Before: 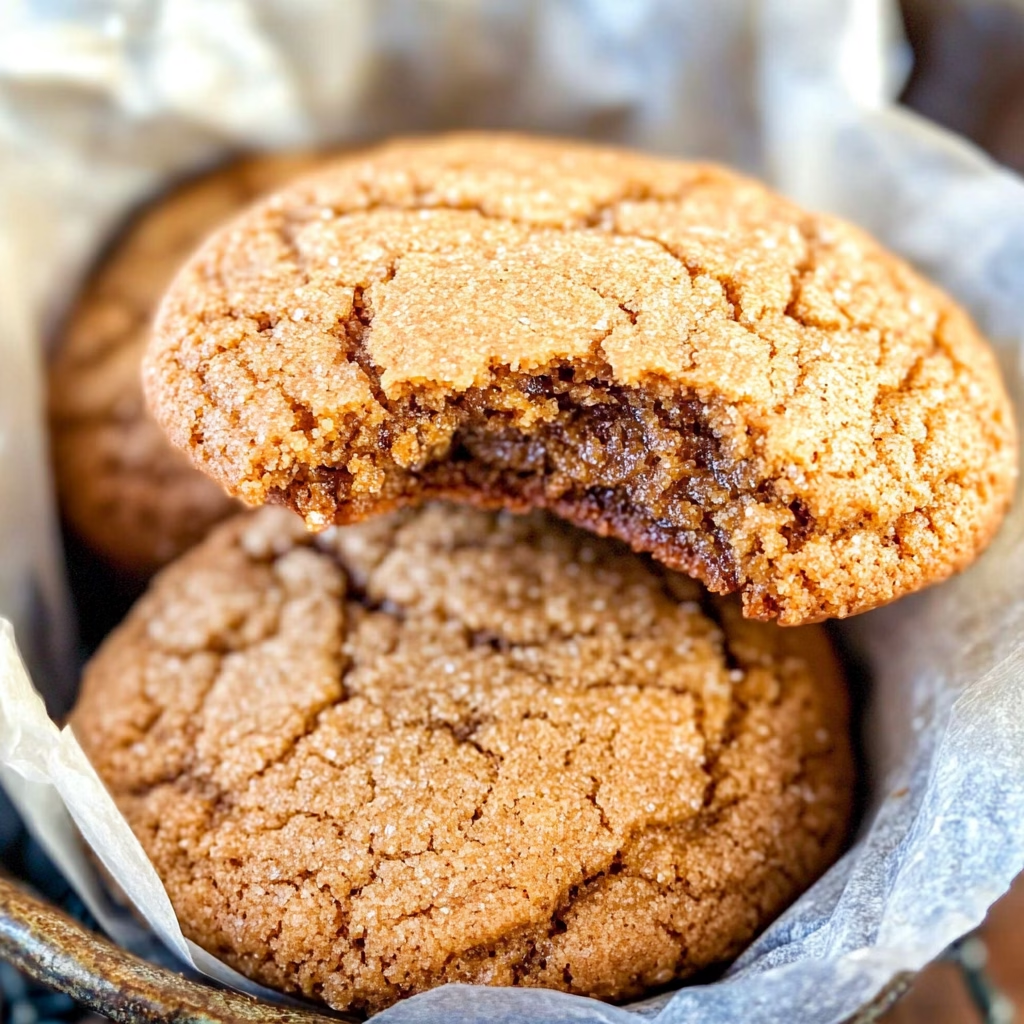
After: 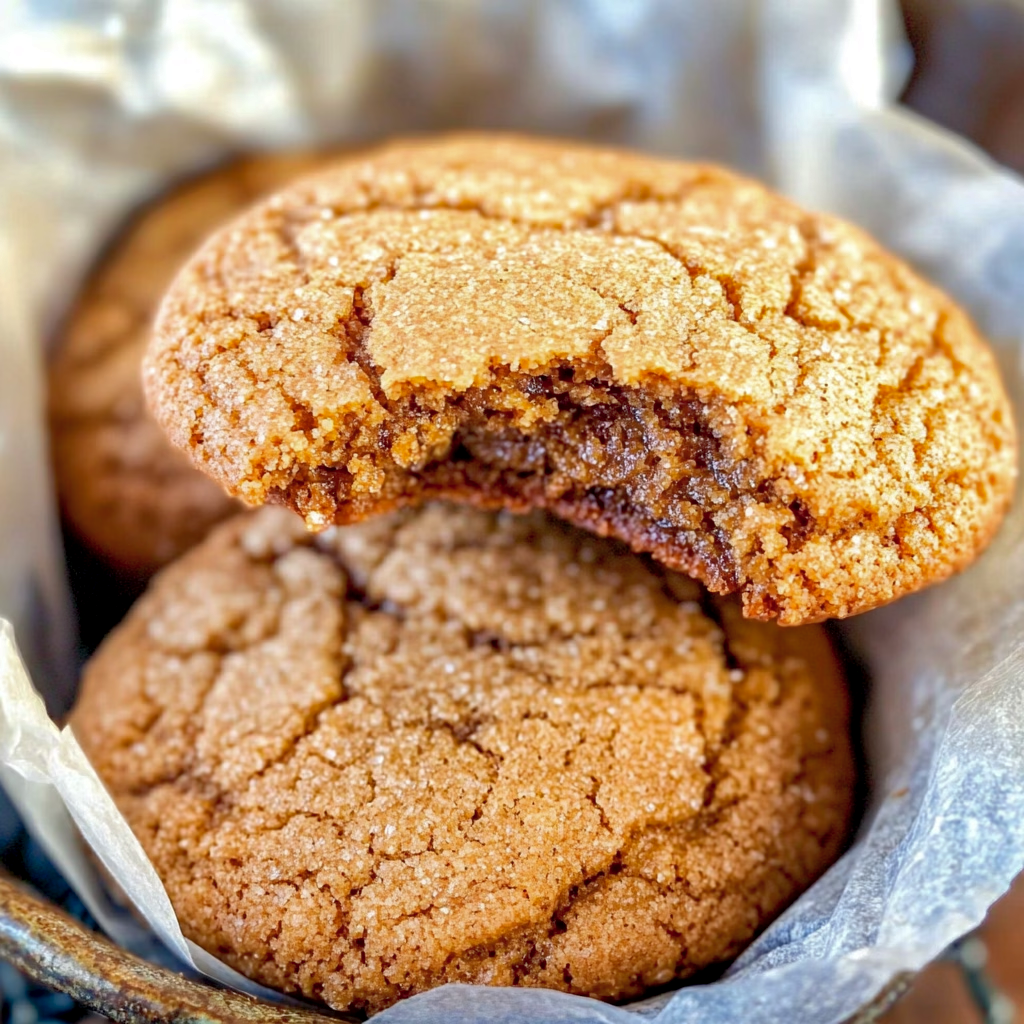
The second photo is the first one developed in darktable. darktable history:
color balance: mode lift, gamma, gain (sRGB), lift [0.97, 1, 1, 1], gamma [1.03, 1, 1, 1]
shadows and highlights: on, module defaults
